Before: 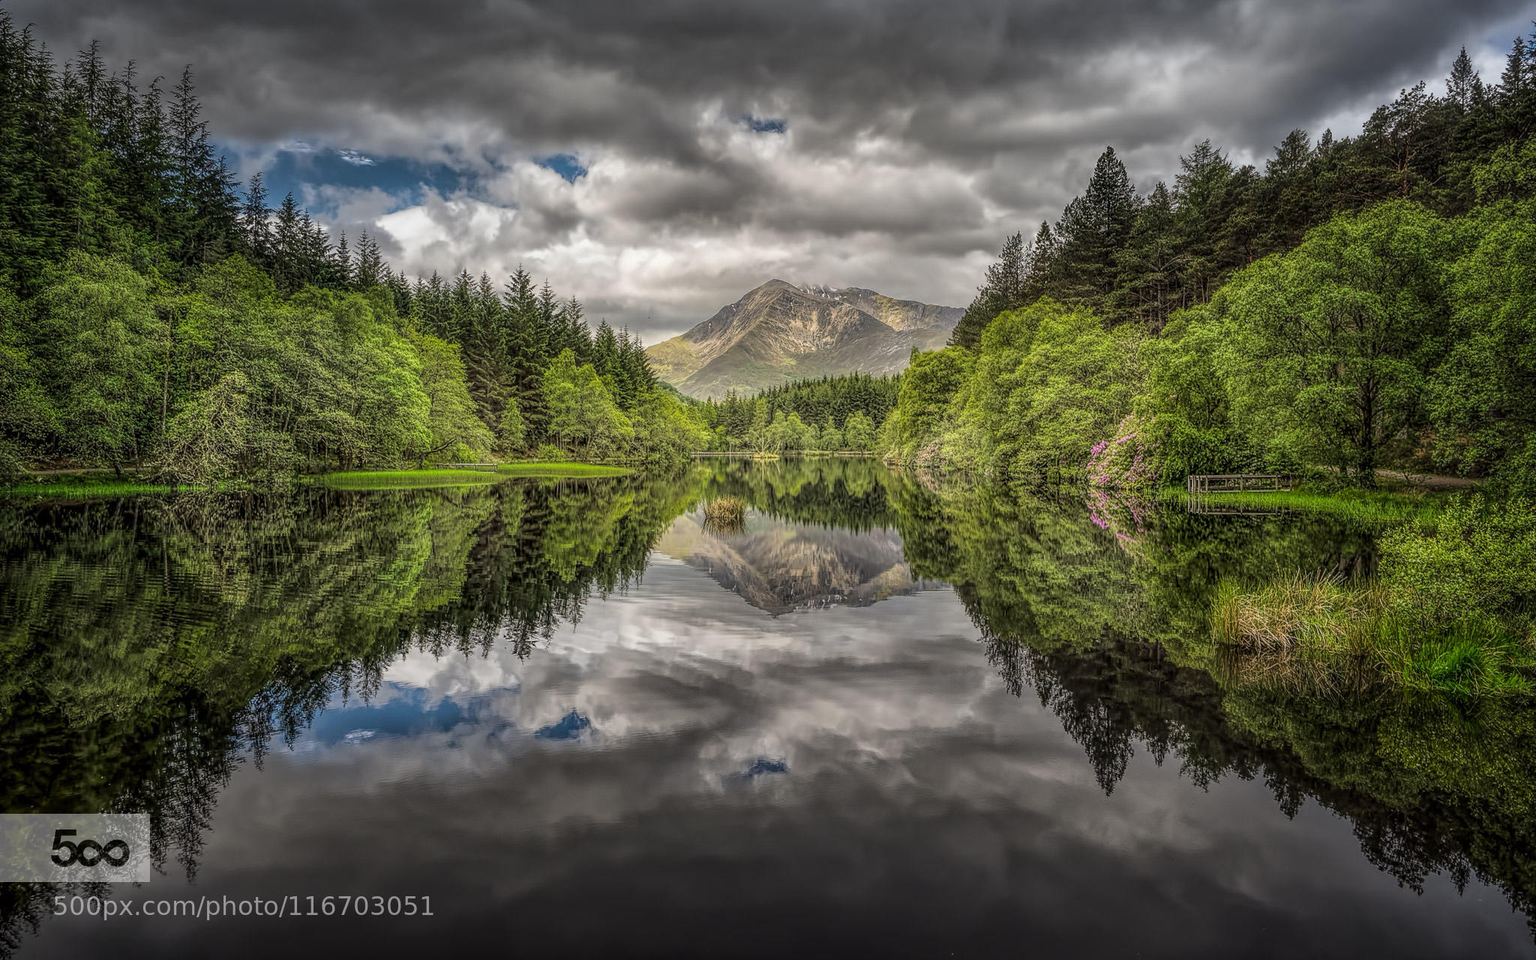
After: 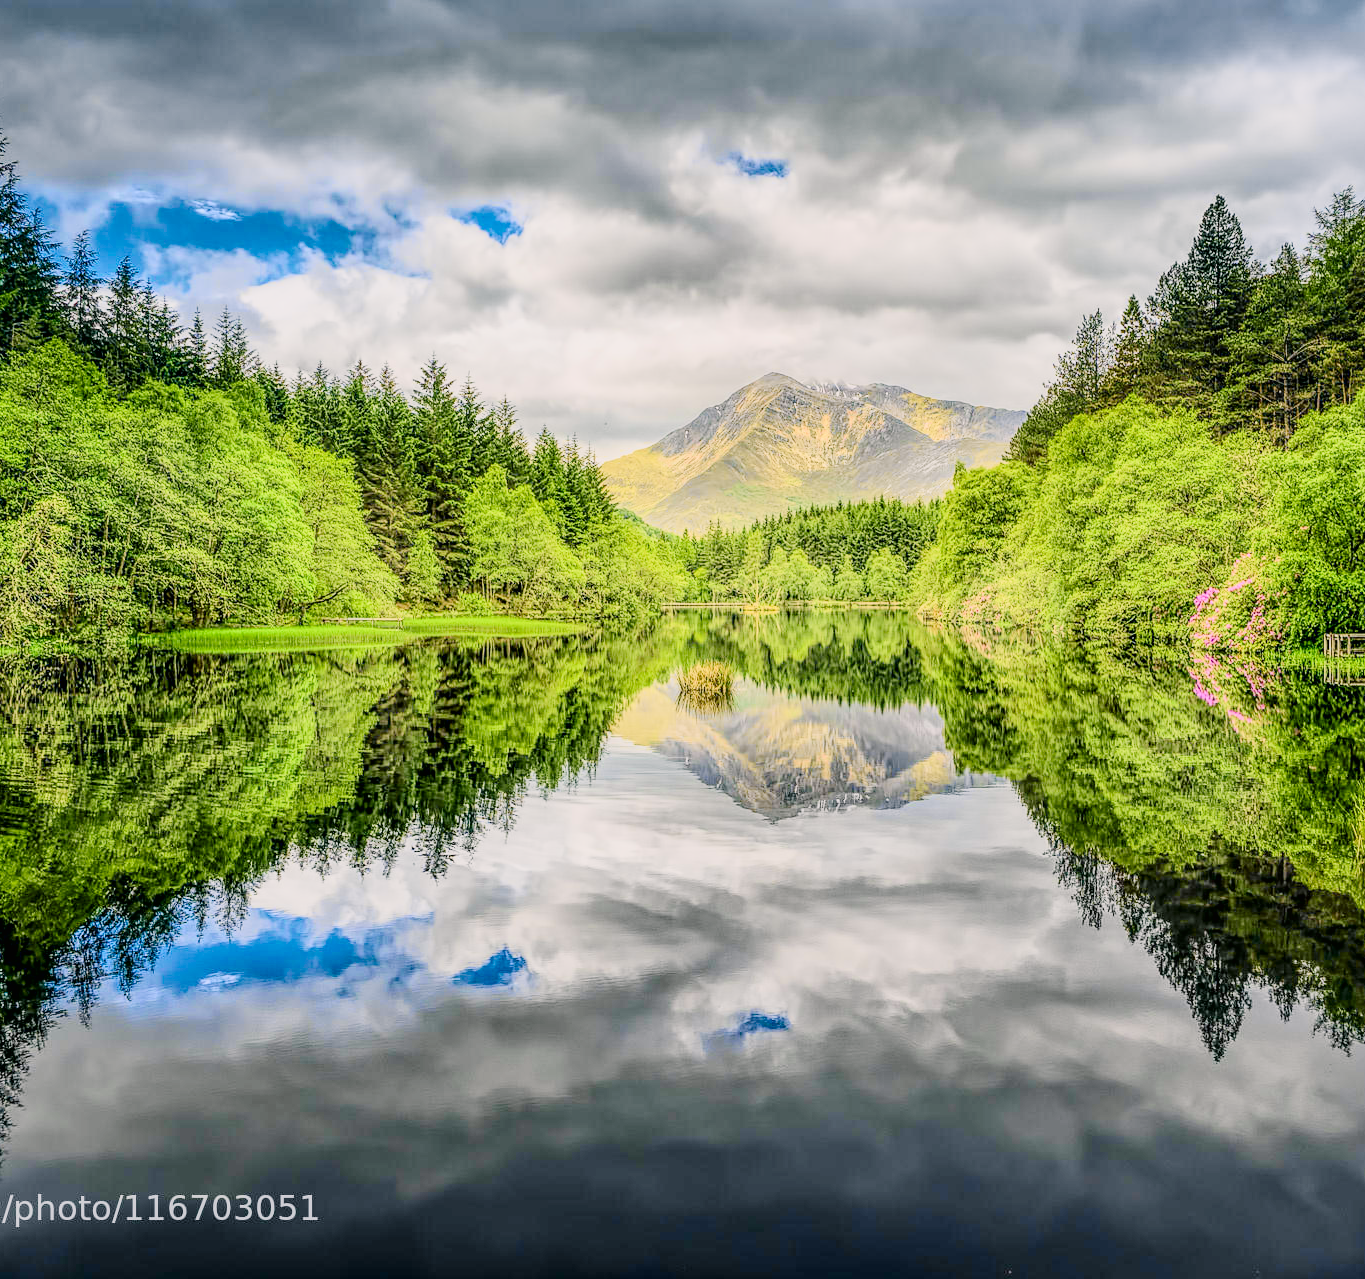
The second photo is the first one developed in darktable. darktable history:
filmic rgb: black relative exposure -8.01 EV, white relative exposure 8.05 EV, hardness 2.51, latitude 10.22%, contrast 0.737, highlights saturation mix 9.05%, shadows ↔ highlights balance 1.63%, add noise in highlights 0.001, color science v3 (2019), use custom middle-gray values true, iterations of high-quality reconstruction 0, contrast in highlights soft
crop and rotate: left 12.699%, right 20.619%
exposure: black level correction 0, exposure 1.52 EV, compensate highlight preservation false
tone curve: curves: ch0 [(0, 0.006) (0.046, 0.011) (0.13, 0.062) (0.338, 0.327) (0.494, 0.55) (0.728, 0.835) (1, 1)]; ch1 [(0, 0) (0.346, 0.324) (0.45, 0.431) (0.5, 0.5) (0.522, 0.517) (0.55, 0.57) (1, 1)]; ch2 [(0, 0) (0.453, 0.418) (0.5, 0.5) (0.526, 0.524) (0.554, 0.598) (0.622, 0.679) (0.707, 0.761) (1, 1)], color space Lab, independent channels, preserve colors none
color balance rgb: power › luminance -7.815%, power › chroma 1.098%, power › hue 217.28°, highlights gain › chroma 0.193%, highlights gain › hue 331.89°, perceptual saturation grading › global saturation 45.866%, perceptual saturation grading › highlights -49.092%, perceptual saturation grading › shadows 29.696%, global vibrance 20%
